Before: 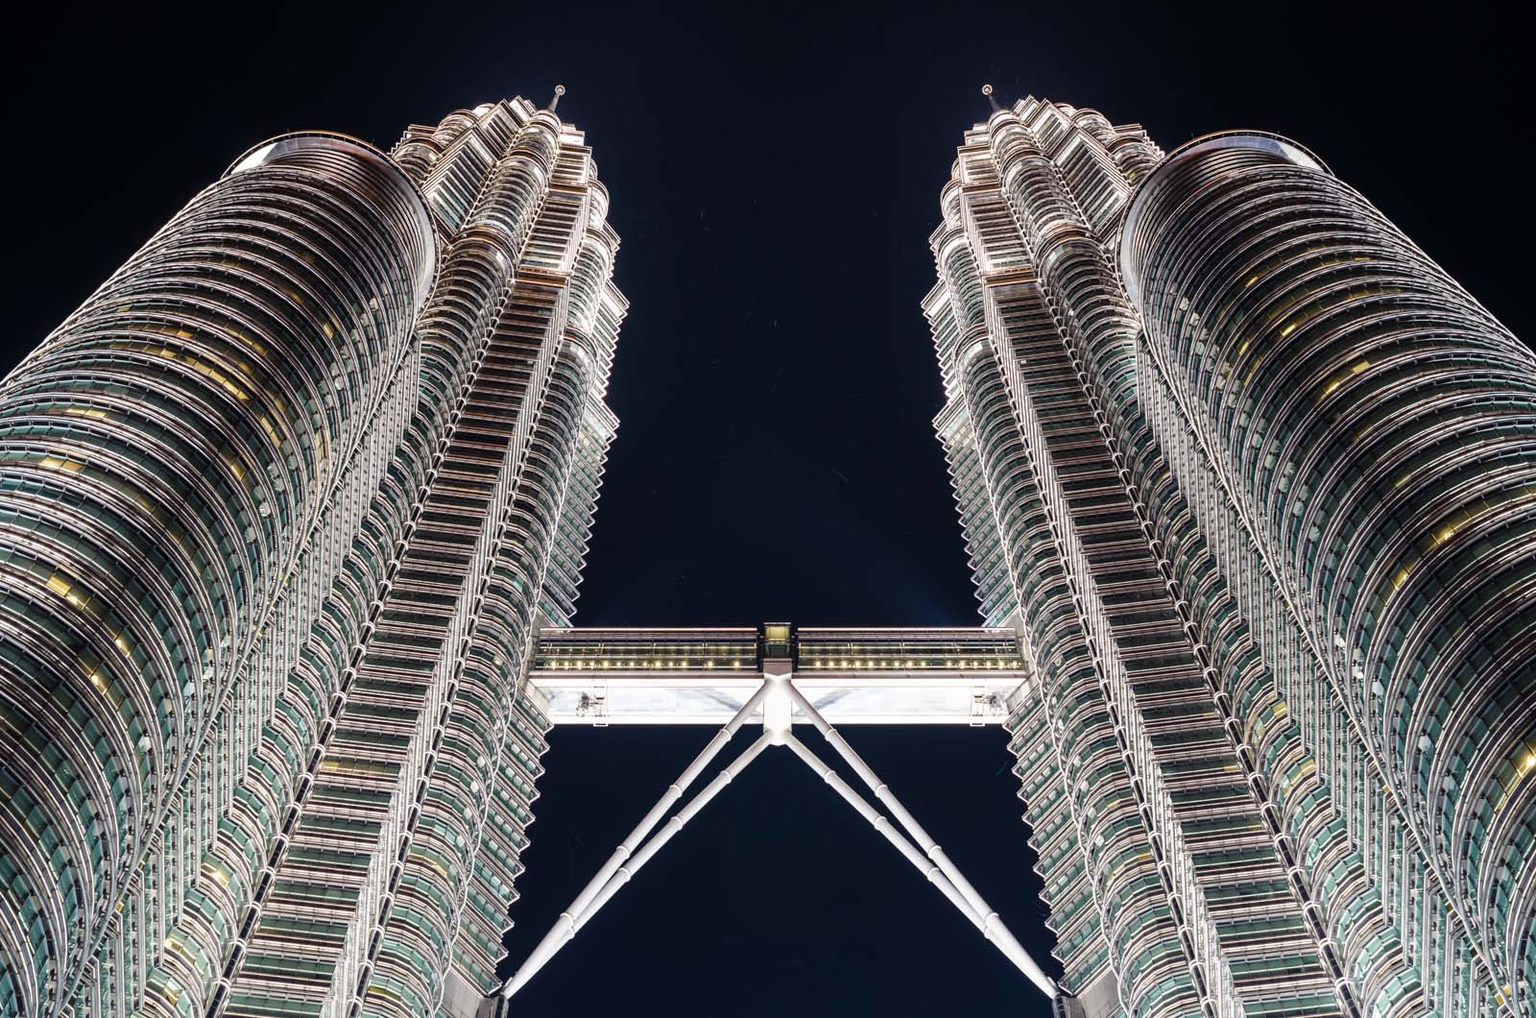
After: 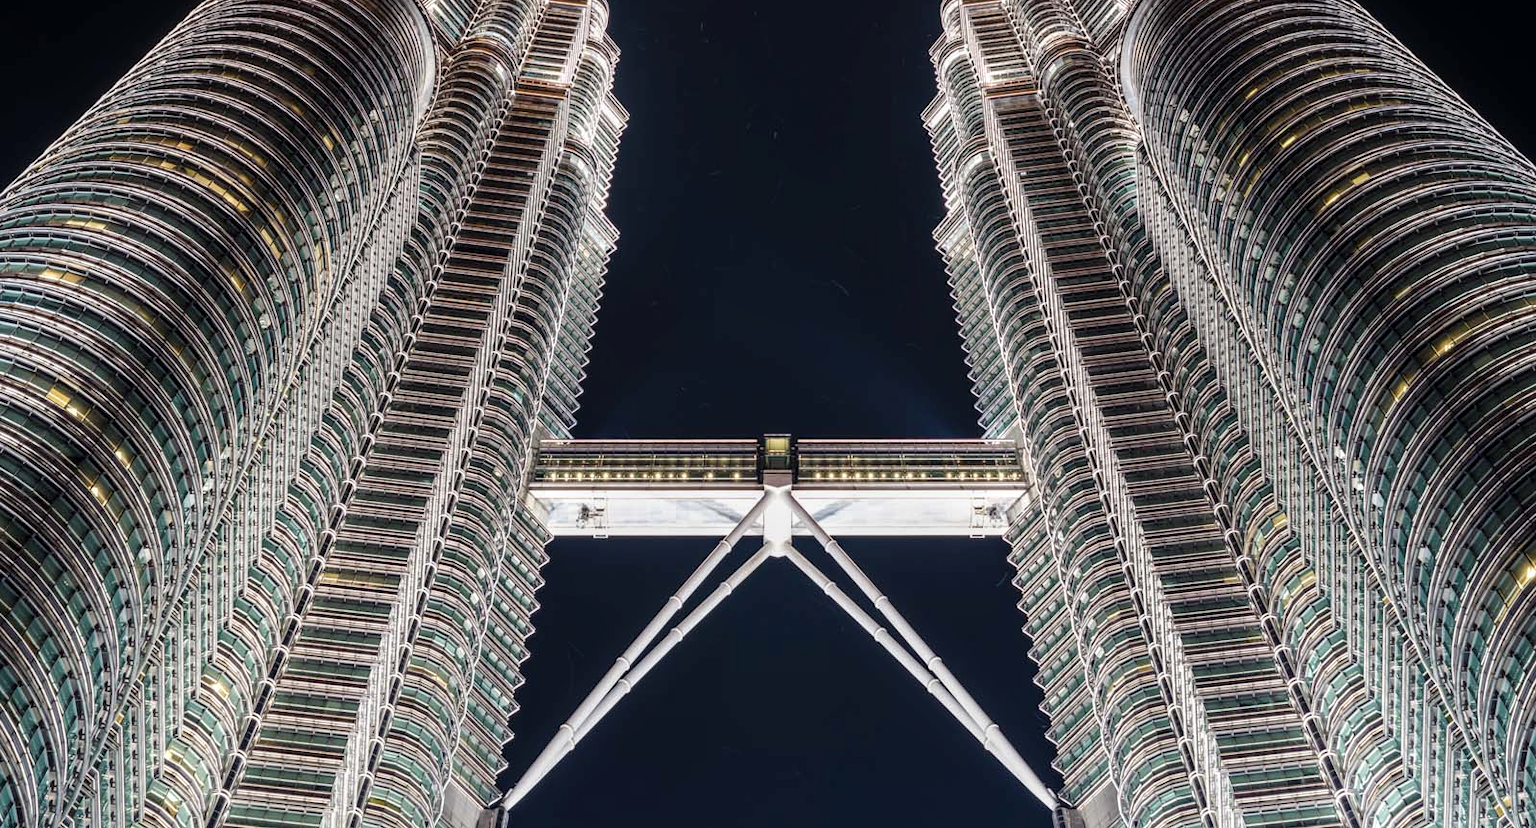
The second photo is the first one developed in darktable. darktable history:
crop and rotate: top 18.507%
local contrast: on, module defaults
